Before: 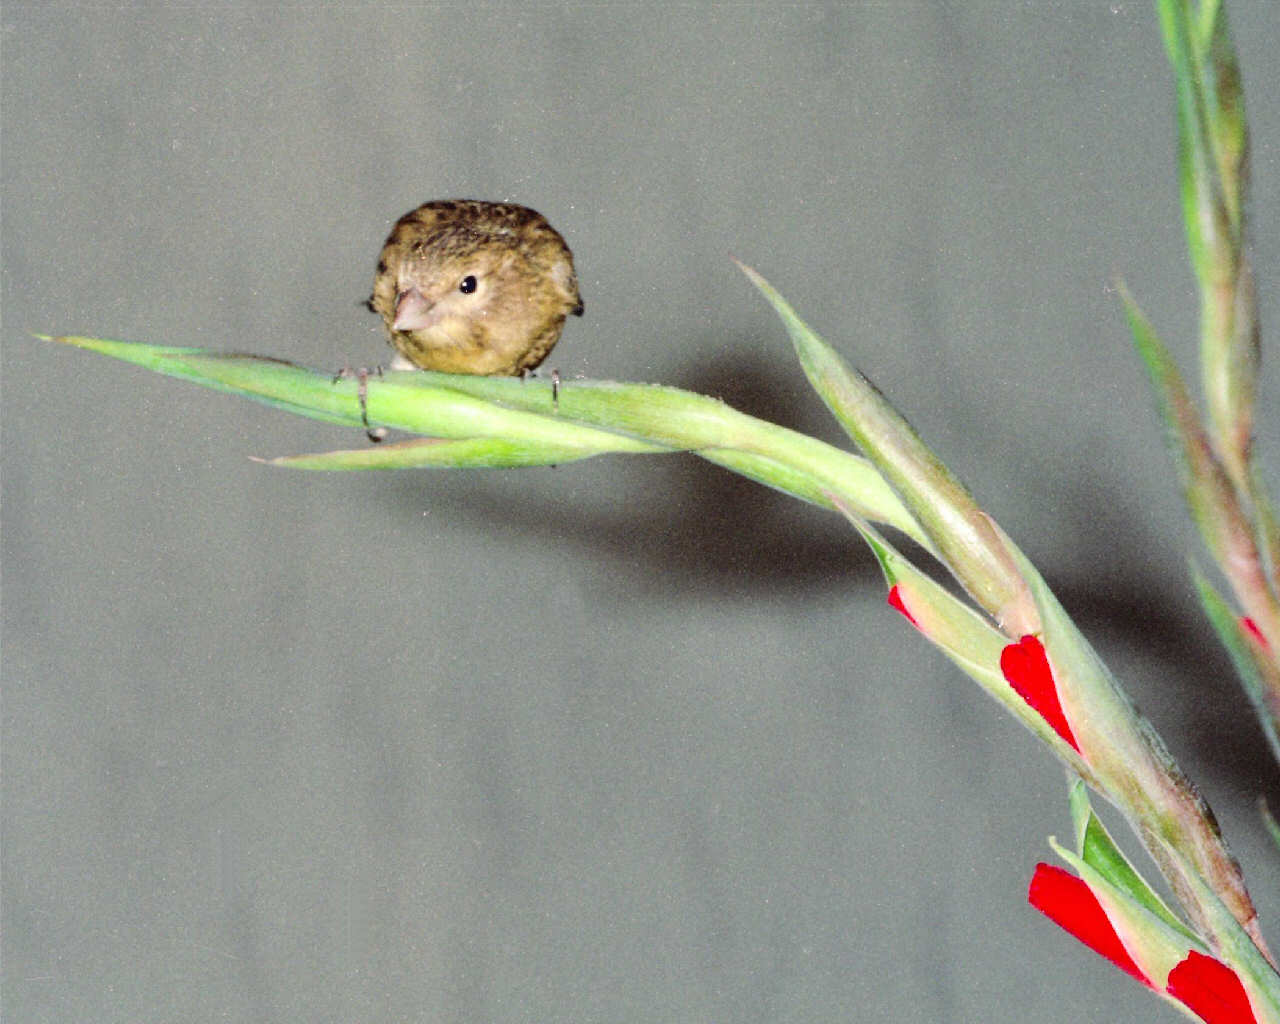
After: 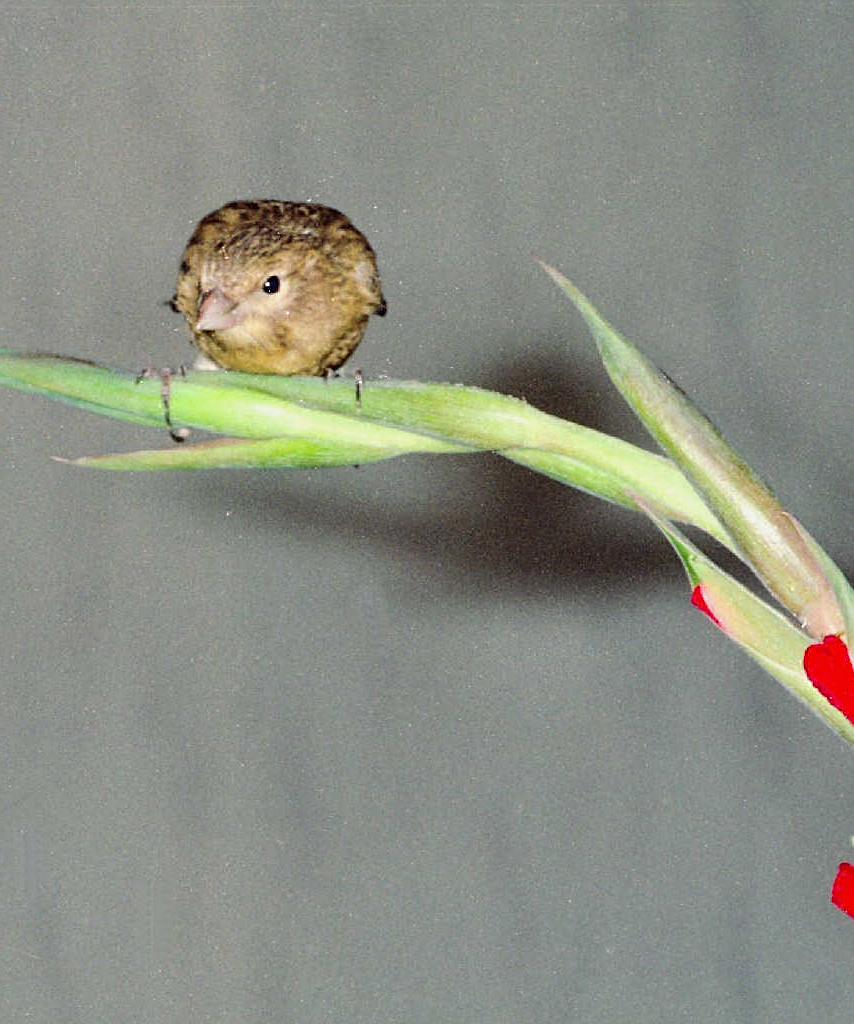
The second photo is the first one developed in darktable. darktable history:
crop: left 15.433%, right 17.822%
exposure: exposure -0.155 EV, compensate highlight preservation false
sharpen: on, module defaults
